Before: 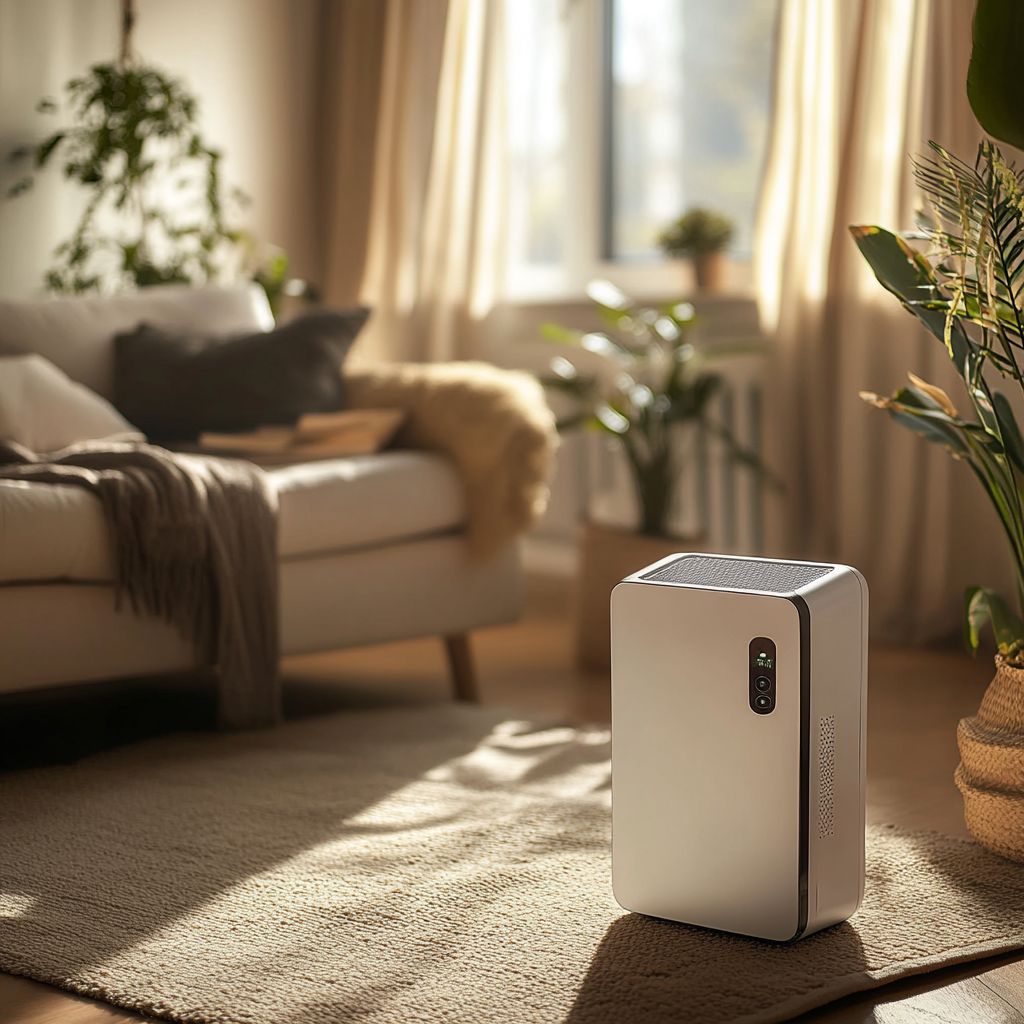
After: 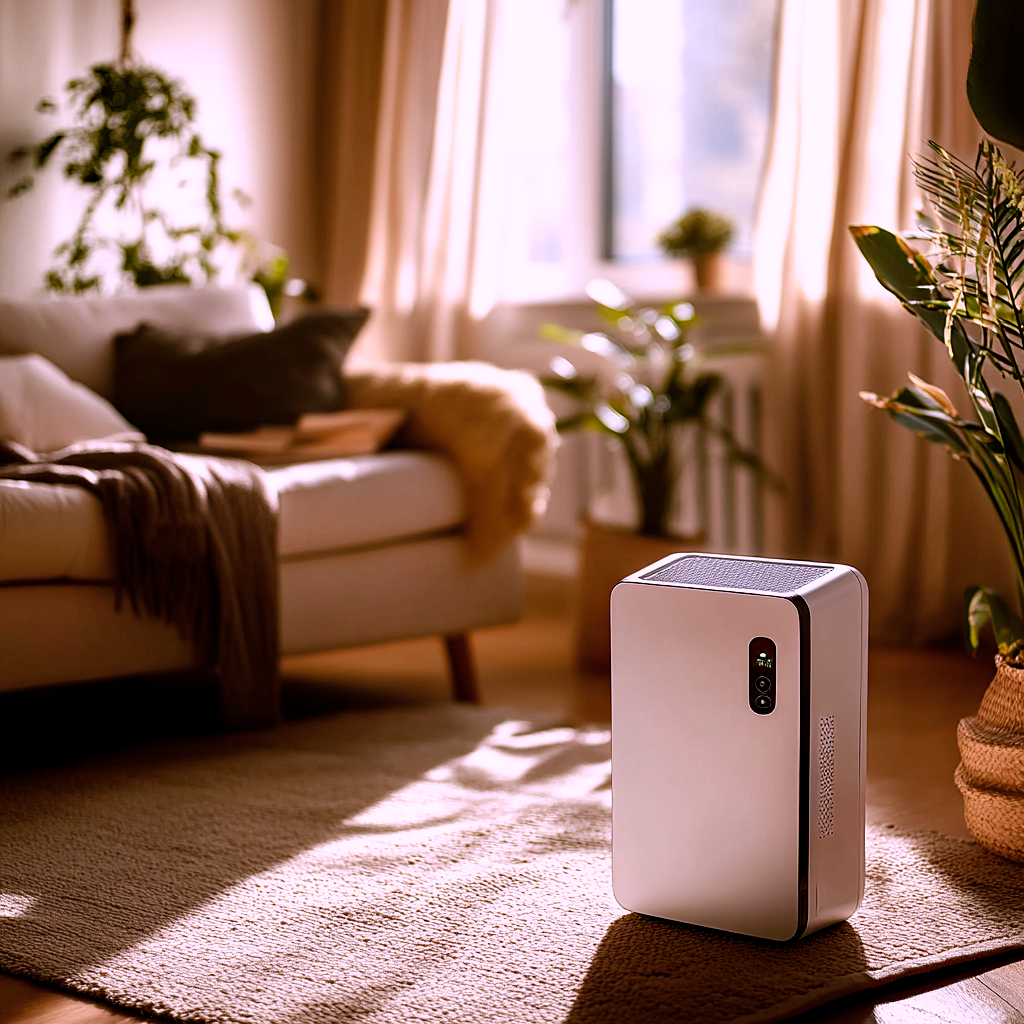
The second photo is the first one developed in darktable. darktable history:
color correction: highlights a* 15.03, highlights b* -25.07
color balance rgb: shadows lift › chroma 1%, shadows lift › hue 28.8°, power › hue 60°, highlights gain › chroma 1%, highlights gain › hue 60°, global offset › luminance 0.25%, perceptual saturation grading › highlights -20%, perceptual saturation grading › shadows 20%, perceptual brilliance grading › highlights 10%, perceptual brilliance grading › shadows -5%, global vibrance 19.67%
filmic rgb: black relative exposure -6.3 EV, white relative exposure 2.8 EV, threshold 3 EV, target black luminance 0%, hardness 4.6, latitude 67.35%, contrast 1.292, shadows ↔ highlights balance -3.5%, preserve chrominance no, color science v4 (2020), contrast in shadows soft, enable highlight reconstruction true
haze removal: on, module defaults
color balance: lift [1.004, 1.002, 1.002, 0.998], gamma [1, 1.007, 1.002, 0.993], gain [1, 0.977, 1.013, 1.023], contrast -3.64%
